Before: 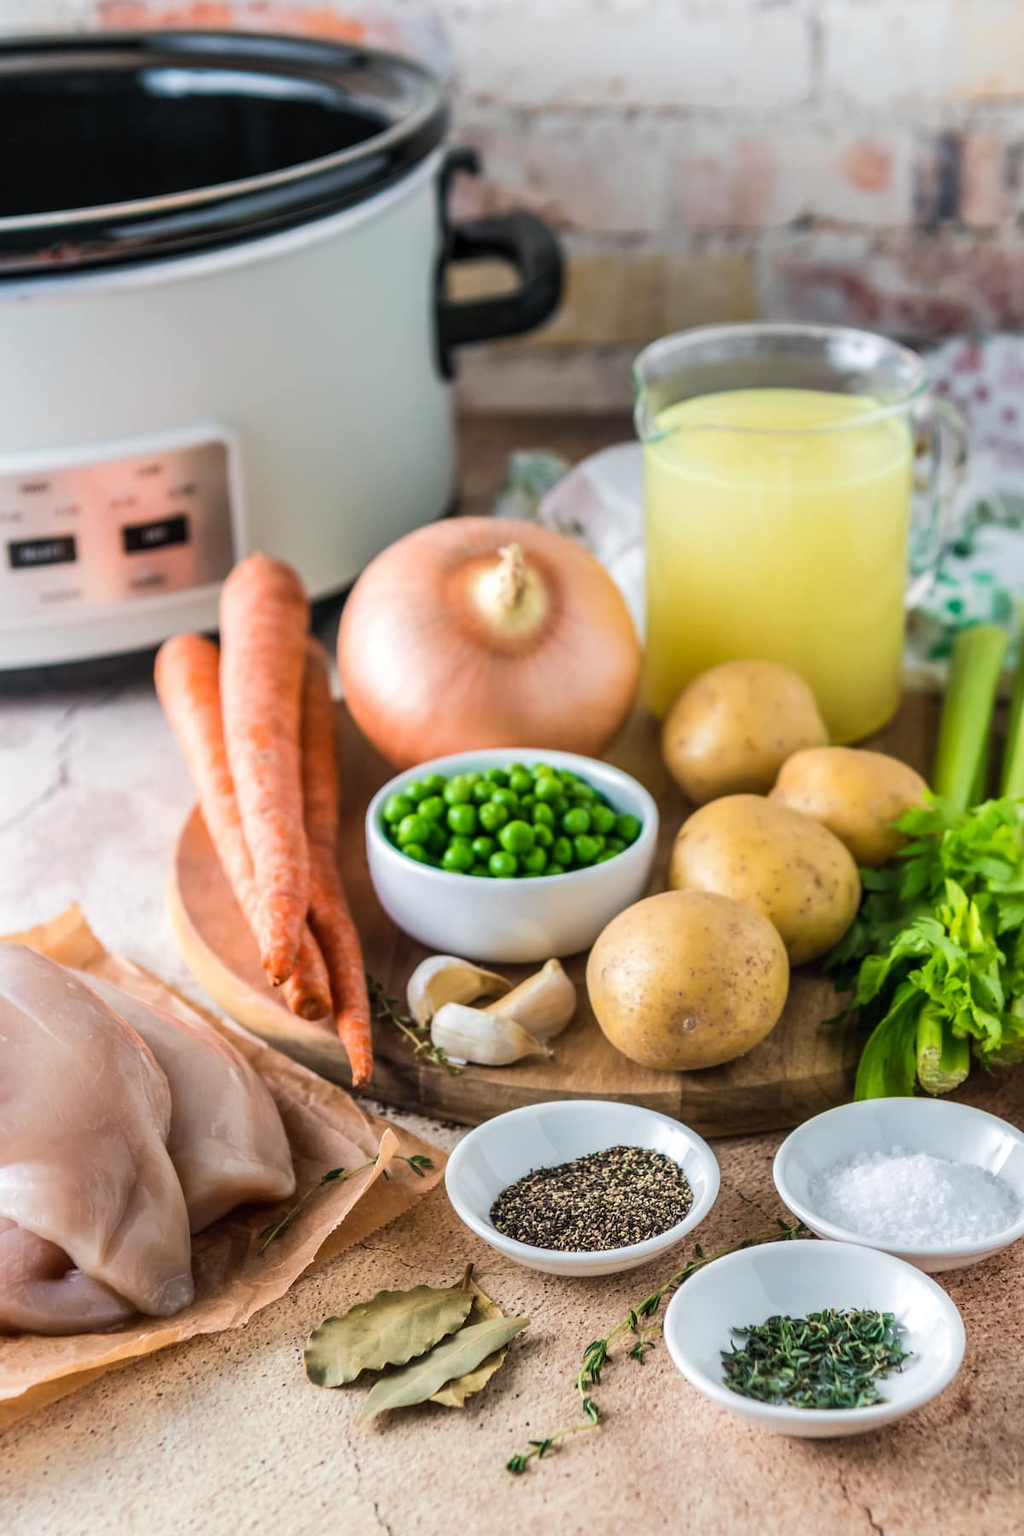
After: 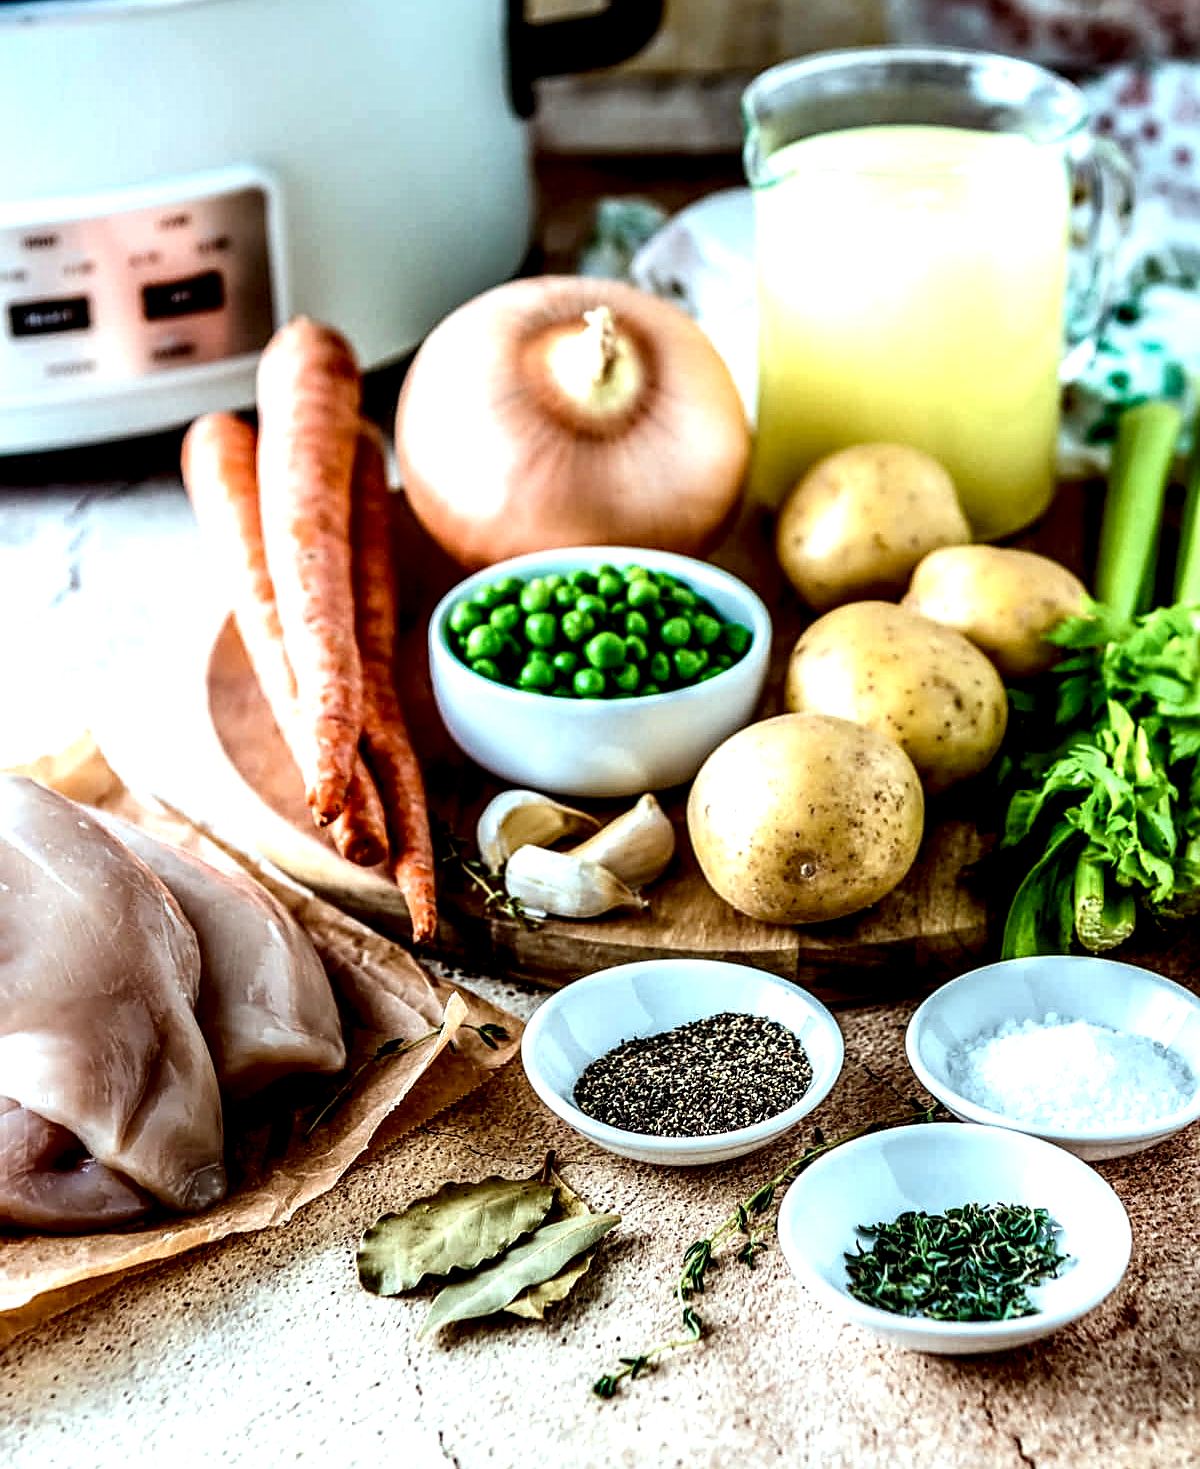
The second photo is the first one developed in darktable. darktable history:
crop and rotate: top 18.361%
color correction: highlights a* -10.33, highlights b* -10.3
local contrast: shadows 181%, detail 226%
tone equalizer: -8 EV -0.397 EV, -7 EV -0.359 EV, -6 EV -0.294 EV, -5 EV -0.227 EV, -3 EV 0.216 EV, -2 EV 0.321 EV, -1 EV 0.385 EV, +0 EV 0.44 EV
sharpen: on, module defaults
color balance rgb: power › chroma 0.263%, power › hue 62.6°, linear chroma grading › global chroma 24.671%, perceptual saturation grading › global saturation -0.135%, perceptual saturation grading › highlights -19.936%, perceptual saturation grading › shadows 20.574%
